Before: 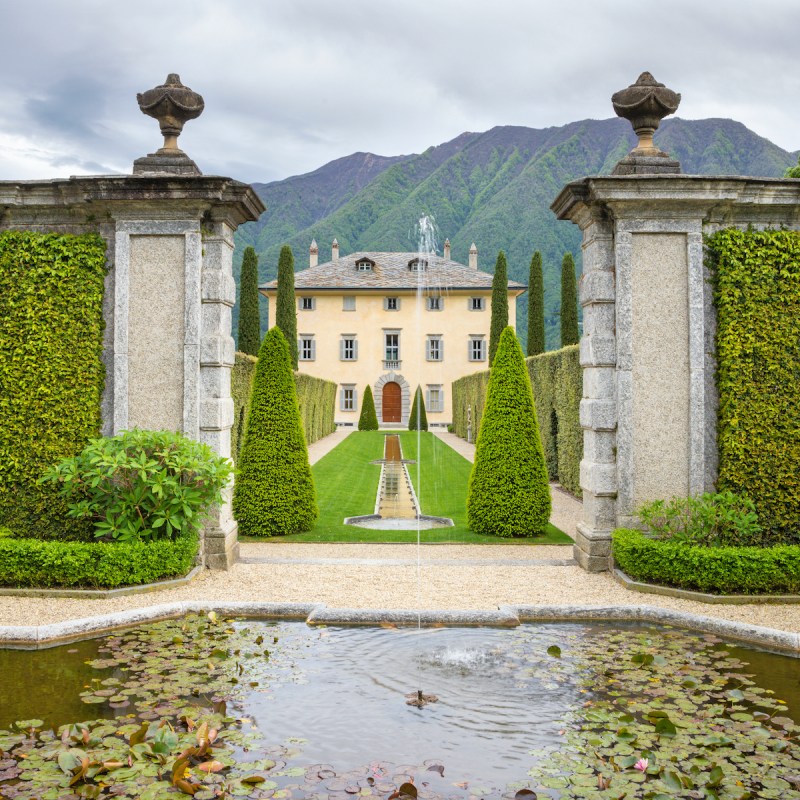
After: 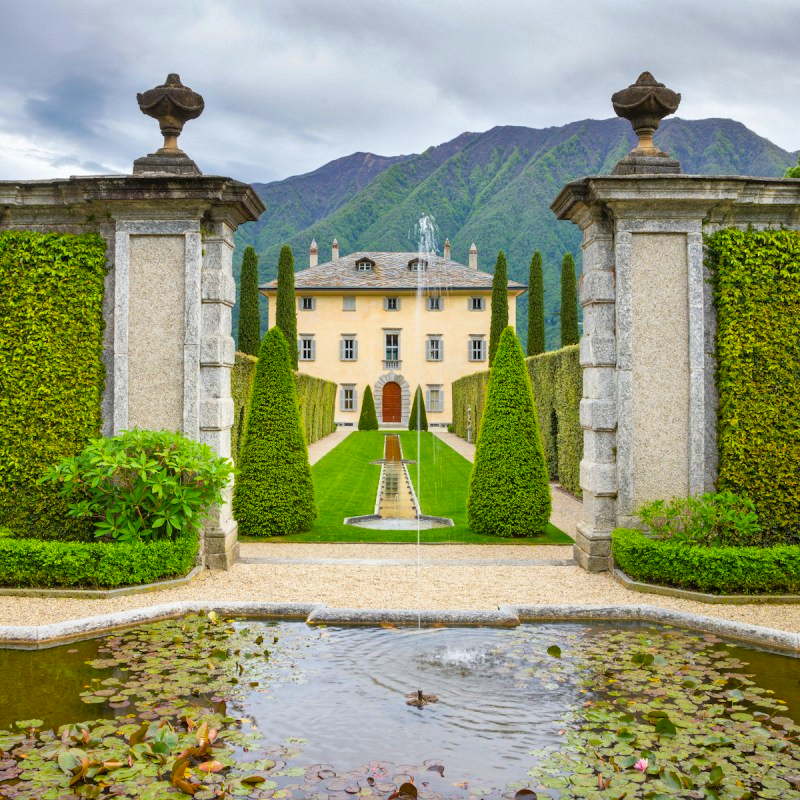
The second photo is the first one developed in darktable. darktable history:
shadows and highlights: soften with gaussian
color correction: highlights b* -0.037, saturation 1.28
